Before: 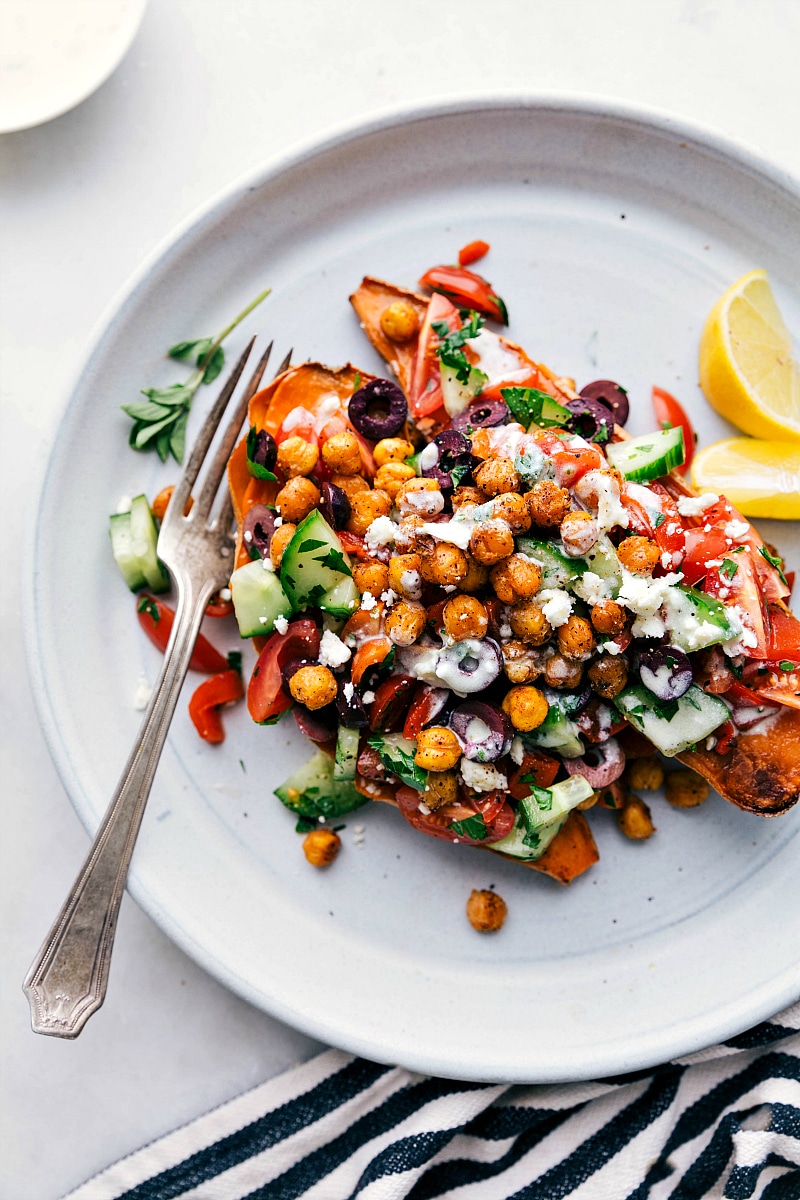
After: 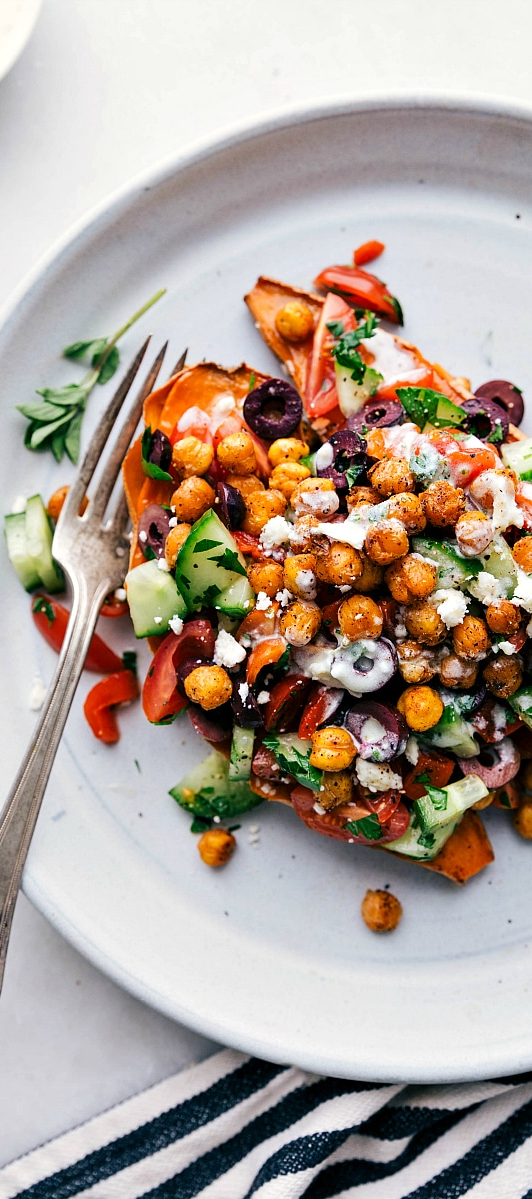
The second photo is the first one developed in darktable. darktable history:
crop and rotate: left 13.326%, right 20.057%
